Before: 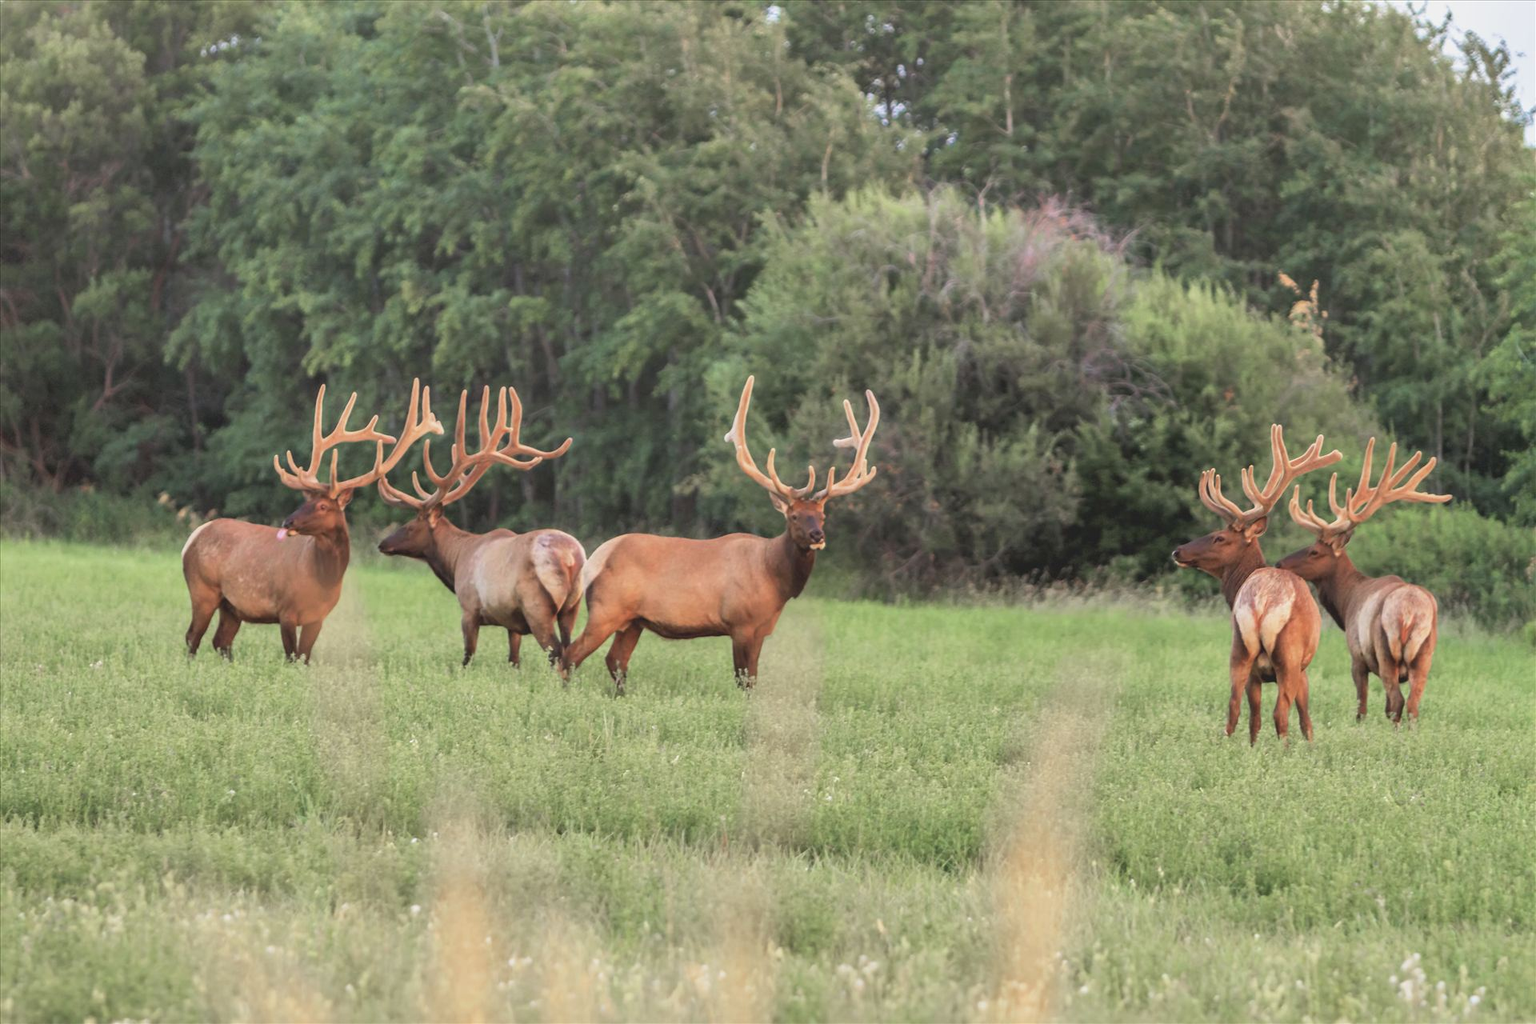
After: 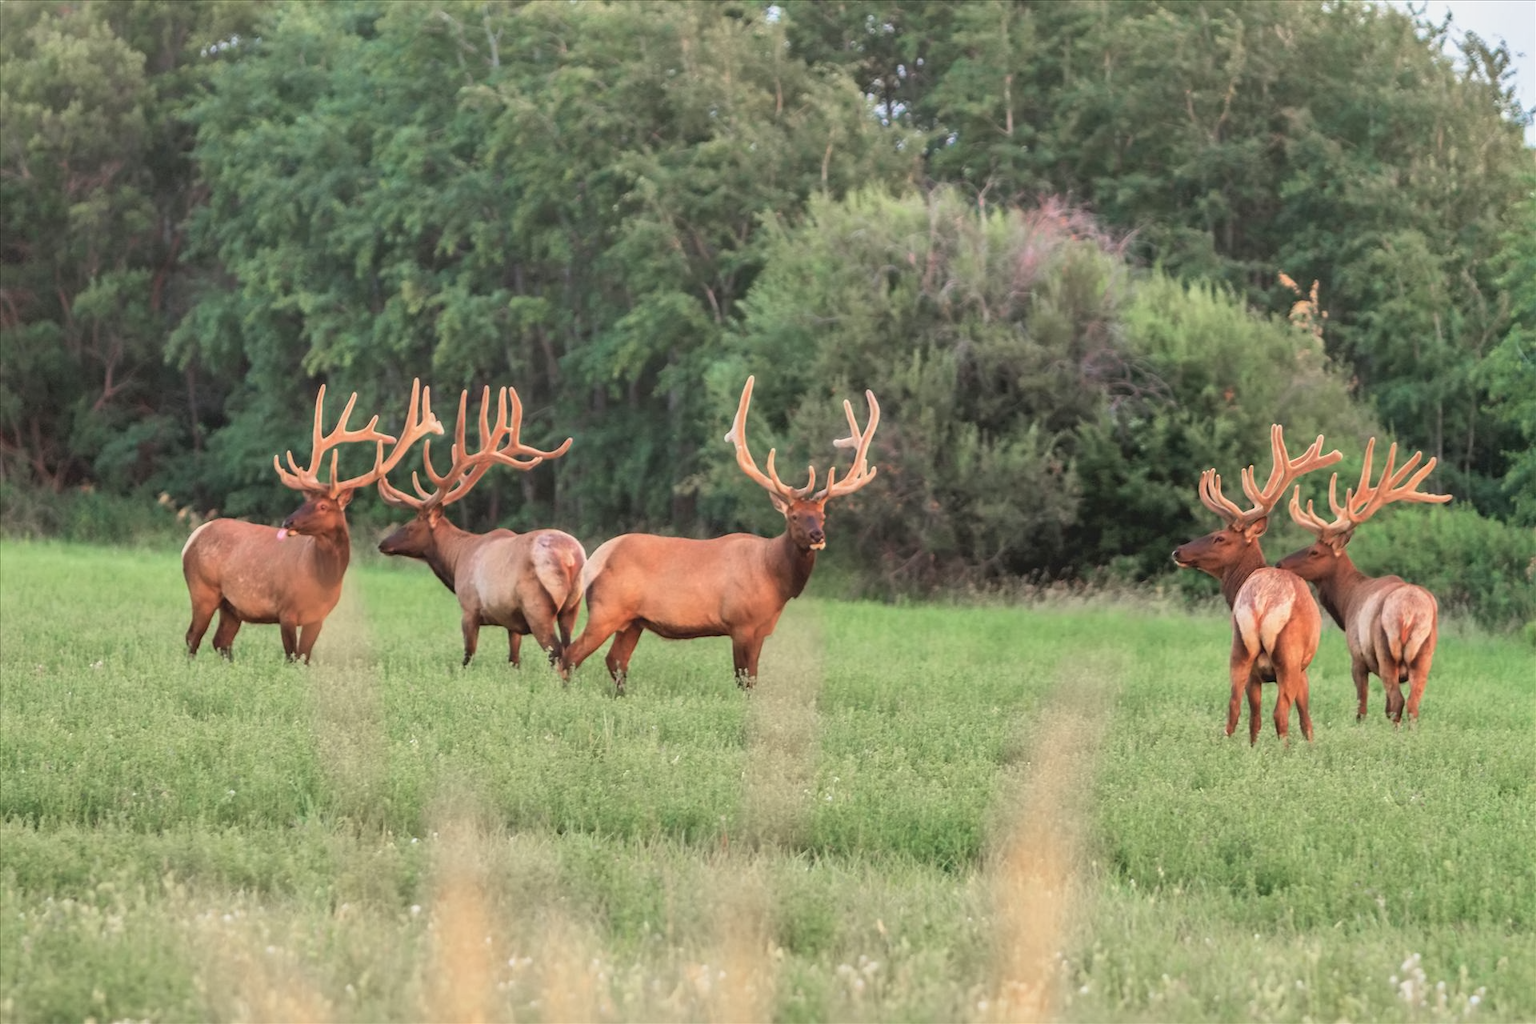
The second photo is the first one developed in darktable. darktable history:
contrast equalizer: y [[0.5 ×6], [0.5 ×6], [0.5 ×6], [0 ×6], [0, 0.039, 0.251, 0.29, 0.293, 0.292]], mix 0.32
